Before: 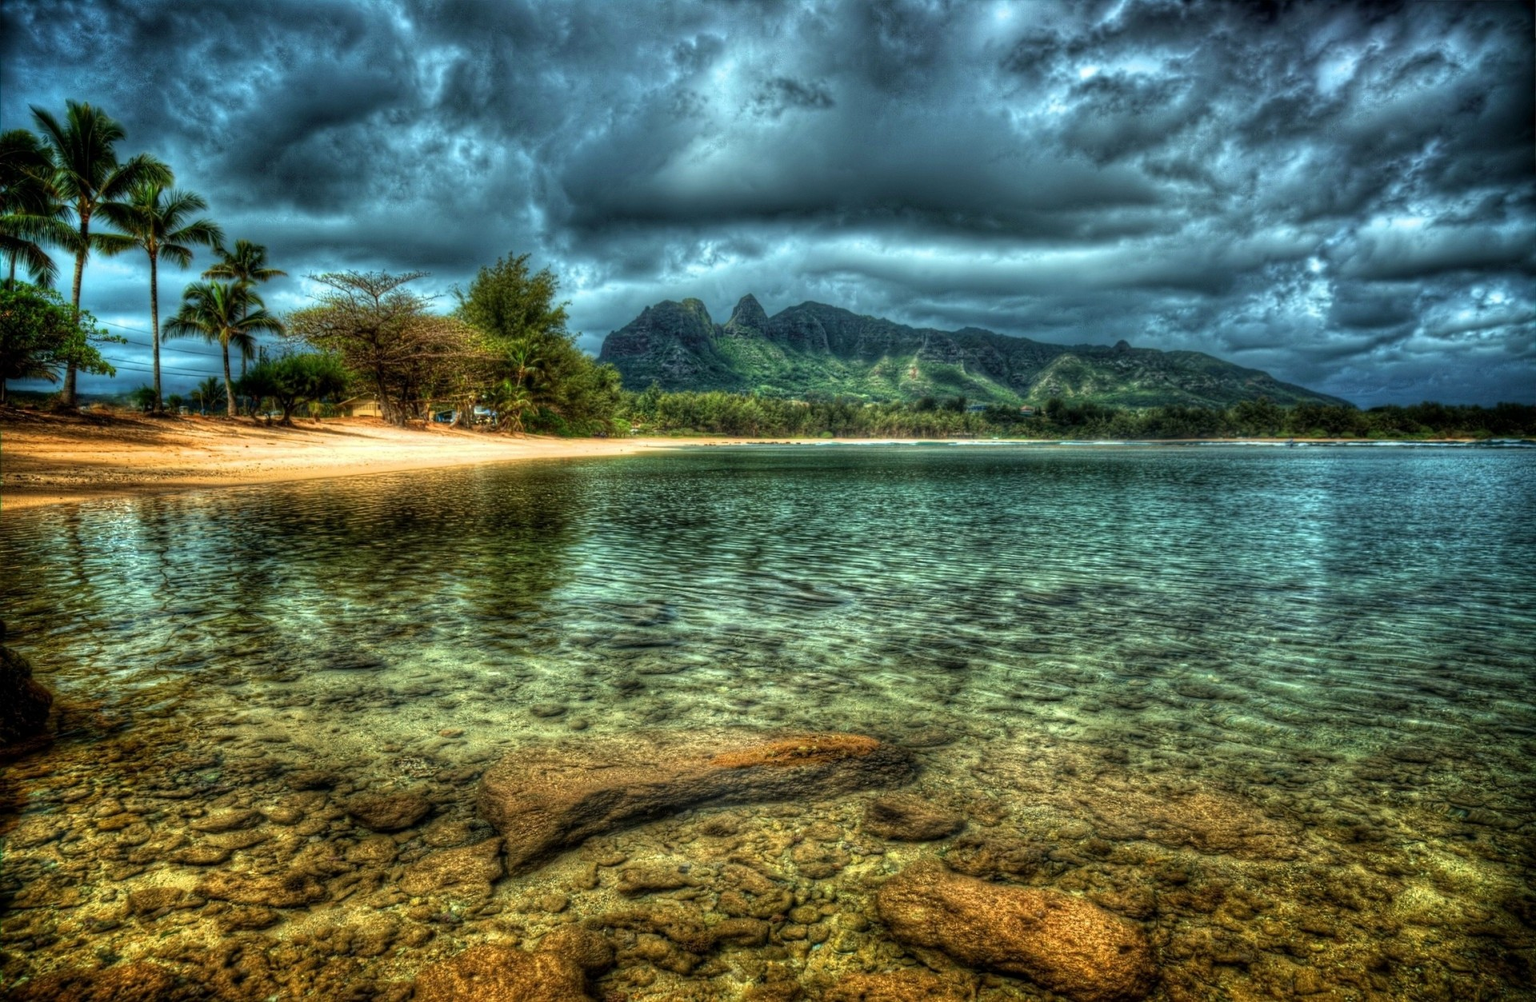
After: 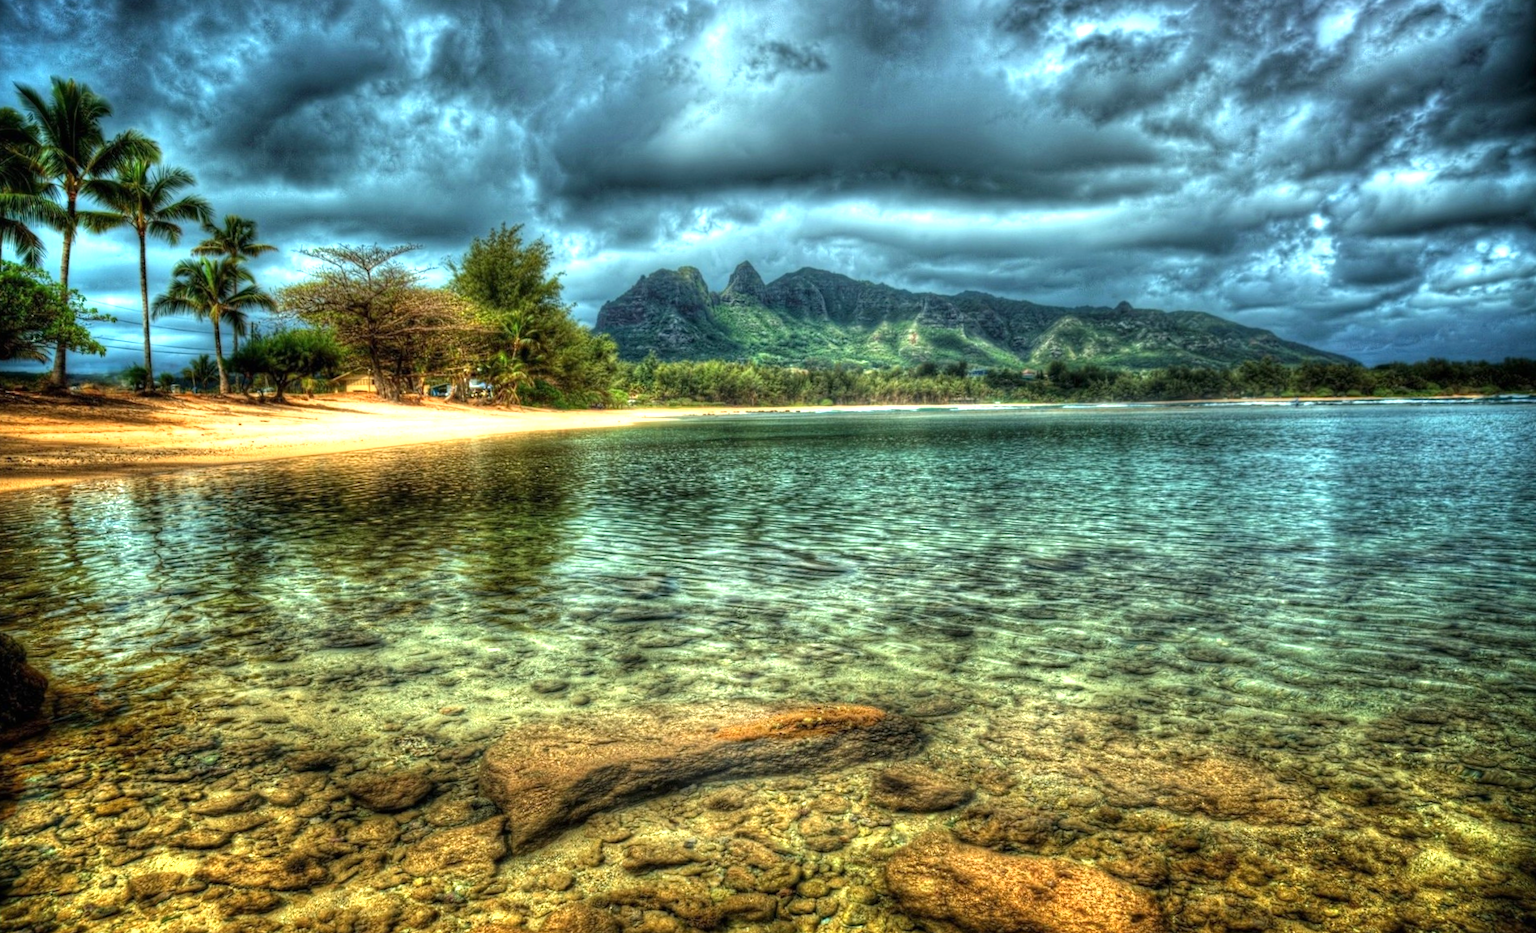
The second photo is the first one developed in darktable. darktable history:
white balance: red 1, blue 1
rotate and perspective: rotation -1°, crop left 0.011, crop right 0.989, crop top 0.025, crop bottom 0.975
exposure: black level correction 0, exposure 0.7 EV, compensate exposure bias true, compensate highlight preservation false
crop and rotate: top 2.479%, bottom 3.018%
